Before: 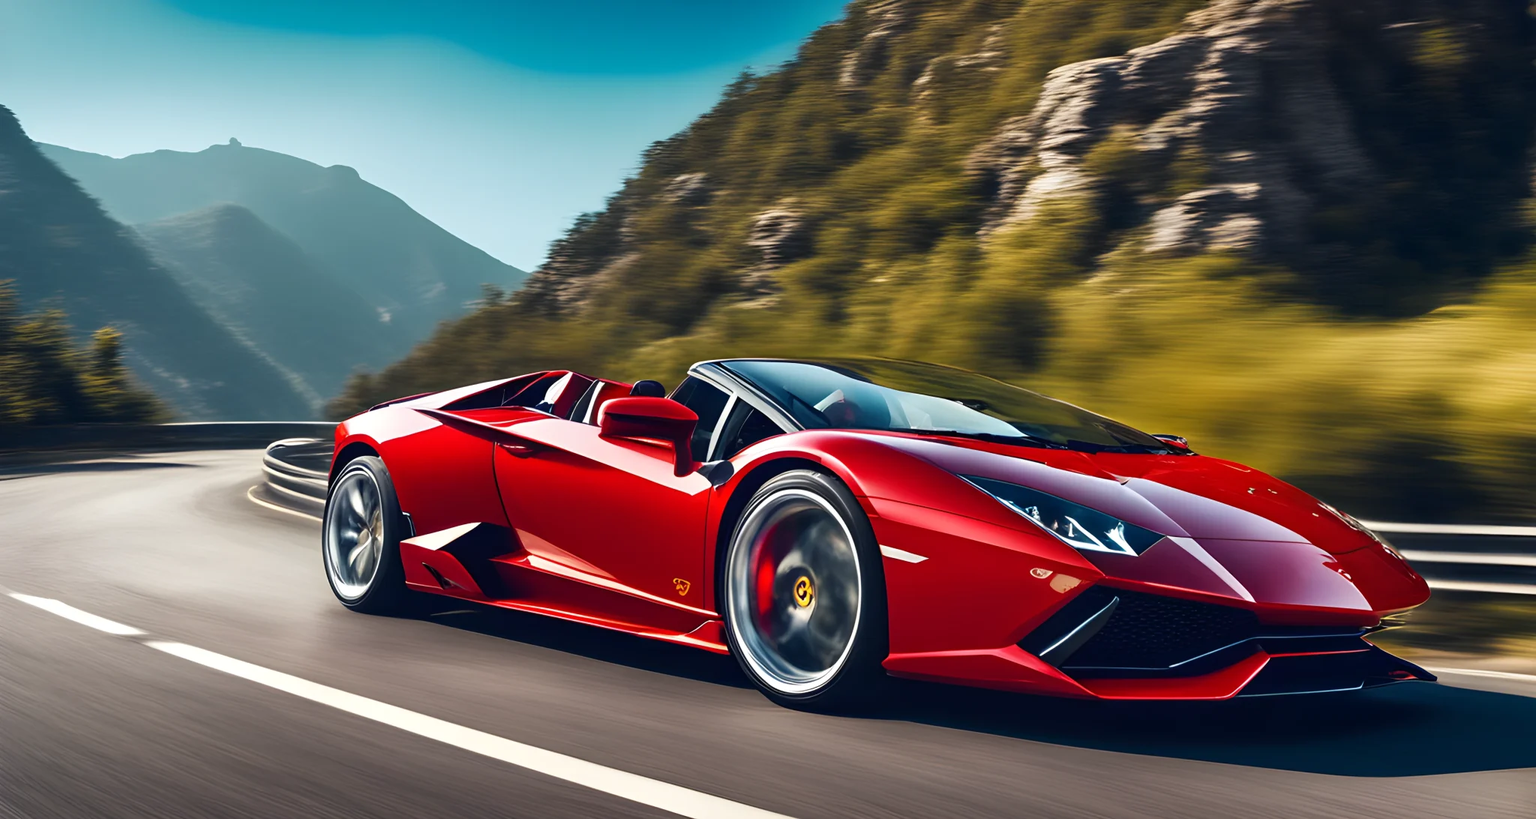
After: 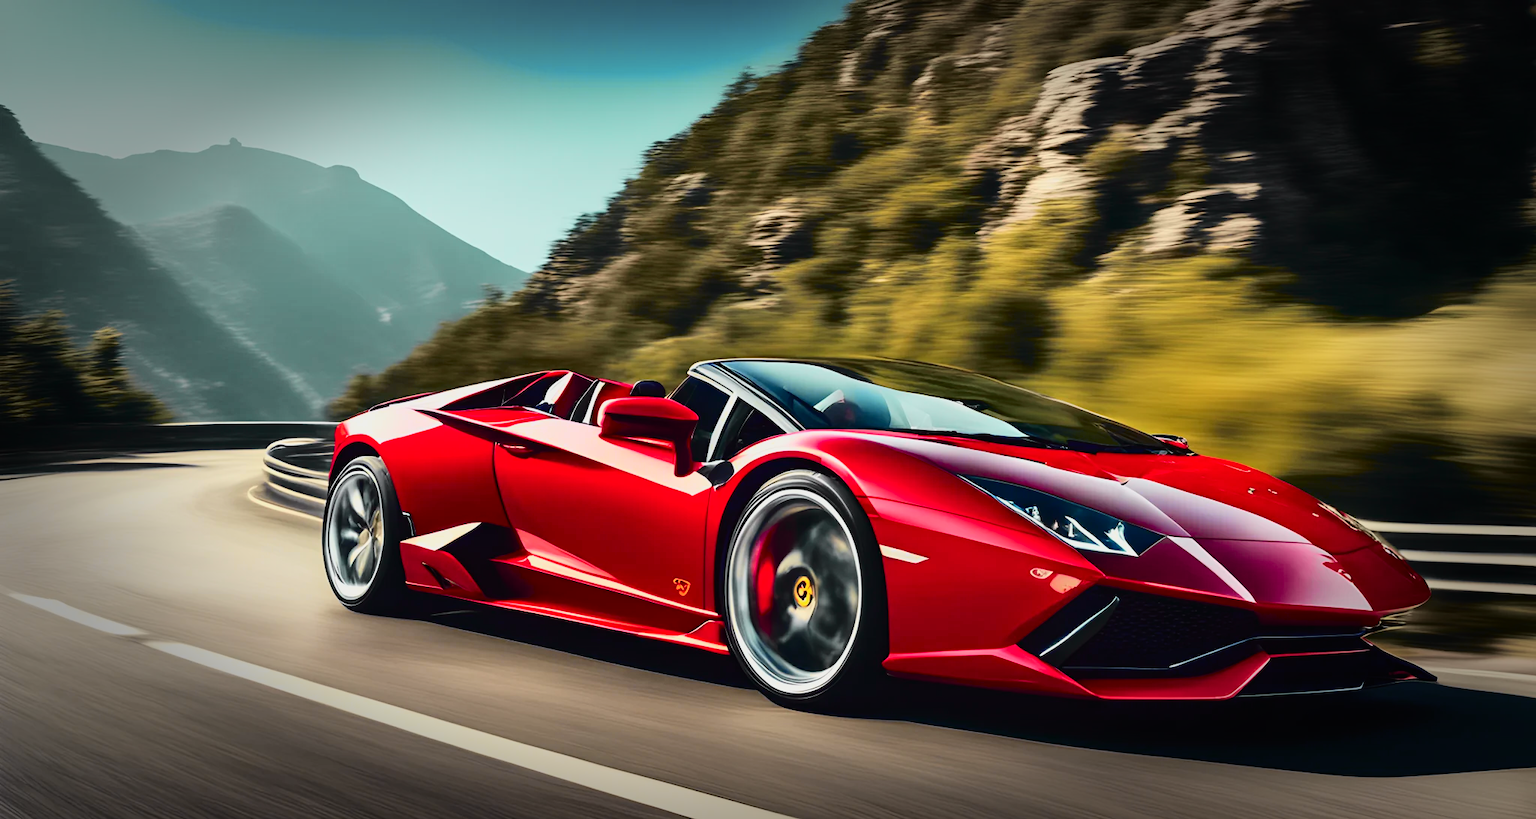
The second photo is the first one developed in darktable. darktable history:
vignetting: fall-off start 66.7%, fall-off radius 39.74%, brightness -0.576, saturation -0.258, automatic ratio true, width/height ratio 0.671, dithering 16-bit output
tone curve: curves: ch0 [(0, 0.006) (0.184, 0.117) (0.405, 0.46) (0.456, 0.528) (0.634, 0.728) (0.877, 0.89) (0.984, 0.935)]; ch1 [(0, 0) (0.443, 0.43) (0.492, 0.489) (0.566, 0.579) (0.595, 0.625) (0.608, 0.667) (0.65, 0.729) (1, 1)]; ch2 [(0, 0) (0.33, 0.301) (0.421, 0.443) (0.447, 0.489) (0.492, 0.498) (0.537, 0.583) (0.586, 0.591) (0.663, 0.686) (1, 1)], color space Lab, independent channels, preserve colors none
